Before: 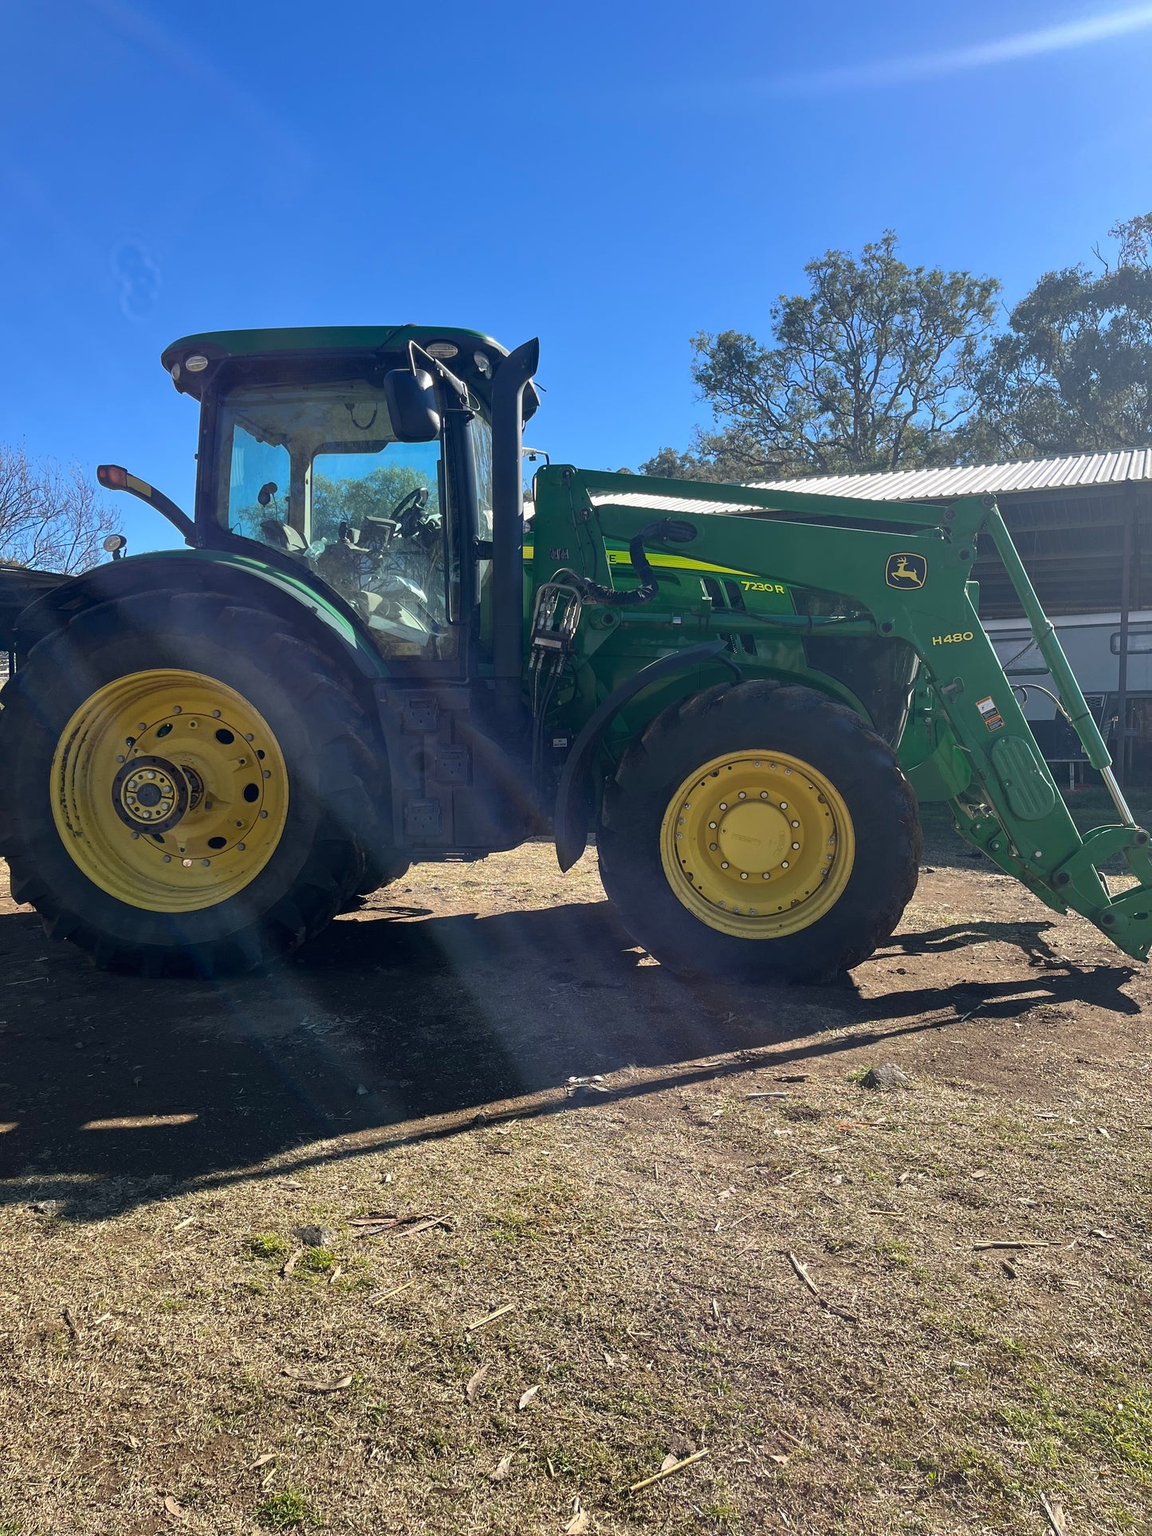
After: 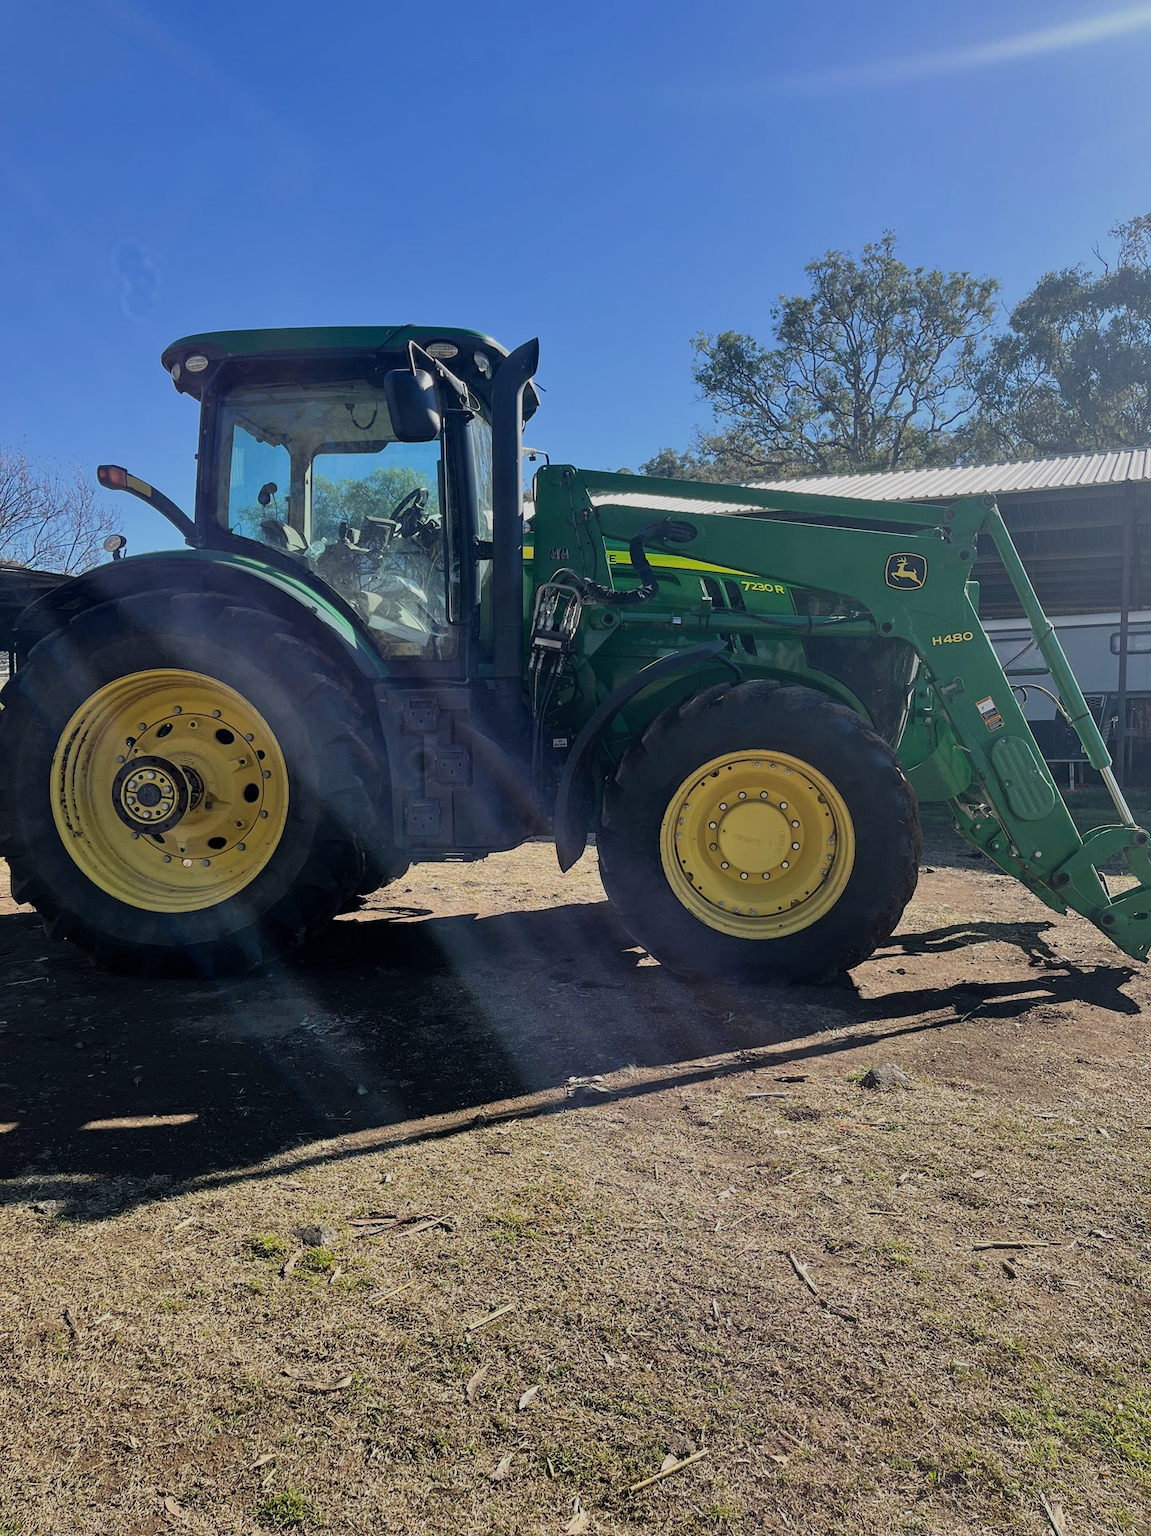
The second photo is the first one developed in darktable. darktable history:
shadows and highlights: shadows 29.32, highlights -29.32, low approximation 0.01, soften with gaussian
exposure: exposure -0.021 EV, compensate highlight preservation false
filmic rgb: black relative exposure -7.65 EV, white relative exposure 4.56 EV, hardness 3.61
